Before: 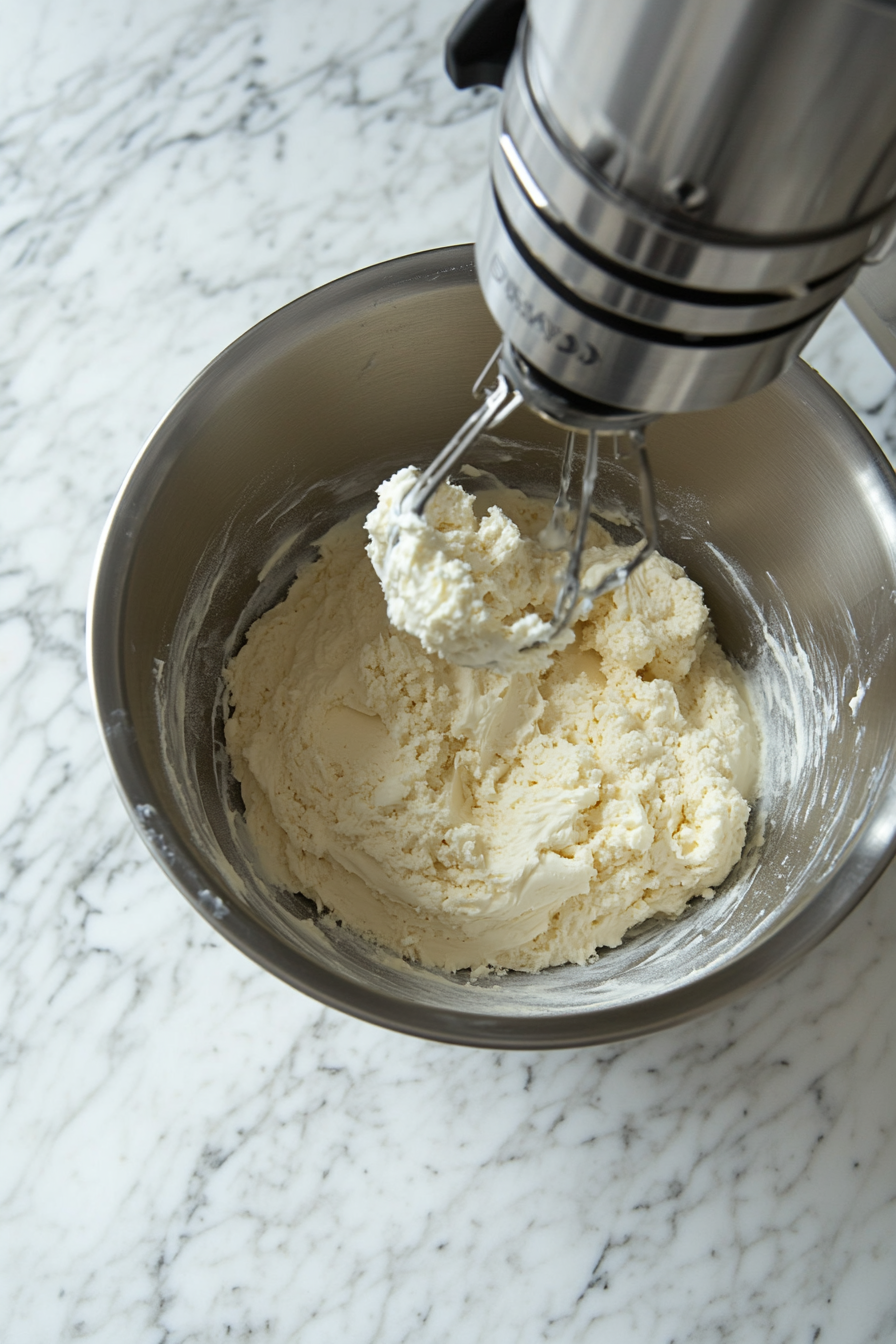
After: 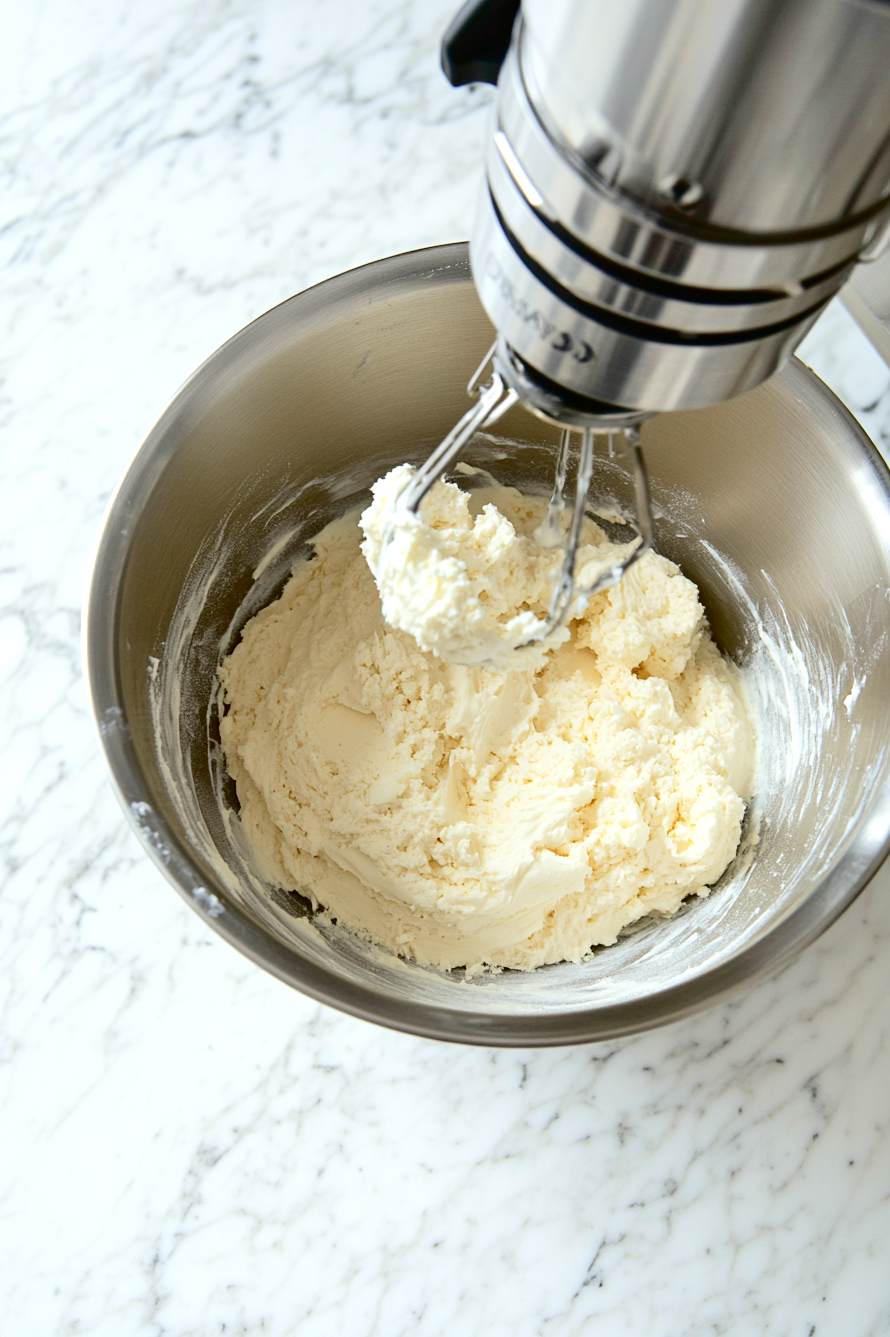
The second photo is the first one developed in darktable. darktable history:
tone curve: curves: ch0 [(0, 0) (0.003, 0) (0.011, 0.001) (0.025, 0.003) (0.044, 0.005) (0.069, 0.012) (0.1, 0.023) (0.136, 0.039) (0.177, 0.088) (0.224, 0.15) (0.277, 0.24) (0.335, 0.337) (0.399, 0.437) (0.468, 0.535) (0.543, 0.629) (0.623, 0.71) (0.709, 0.782) (0.801, 0.856) (0.898, 0.94) (1, 1)], color space Lab, independent channels, preserve colors none
crop and rotate: left 0.569%, top 0.188%, bottom 0.272%
levels: levels [0, 0.397, 0.955]
